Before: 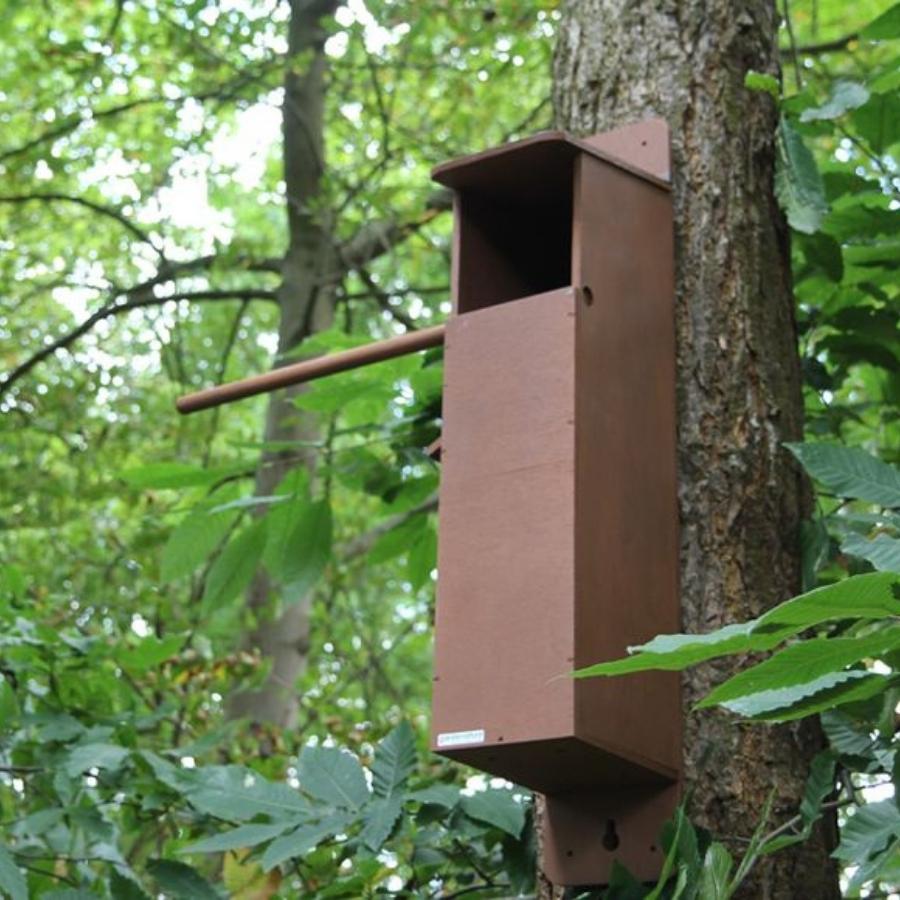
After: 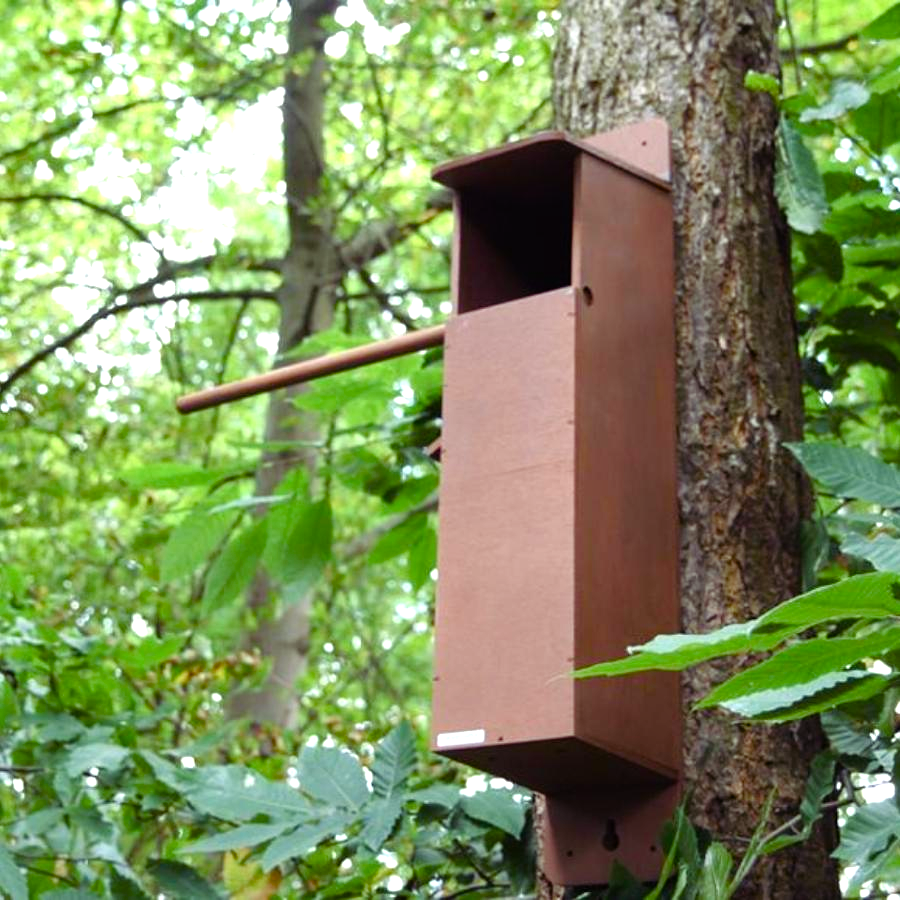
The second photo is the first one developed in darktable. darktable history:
tone equalizer: -8 EV -0.718 EV, -7 EV -0.726 EV, -6 EV -0.629 EV, -5 EV -0.374 EV, -3 EV 0.397 EV, -2 EV 0.6 EV, -1 EV 0.676 EV, +0 EV 0.752 EV
color balance rgb: shadows lift › chroma 6.278%, shadows lift › hue 305.02°, power › hue 71.56°, perceptual saturation grading › global saturation 20%, perceptual saturation grading › highlights -25.847%, perceptual saturation grading › shadows 49.602%
